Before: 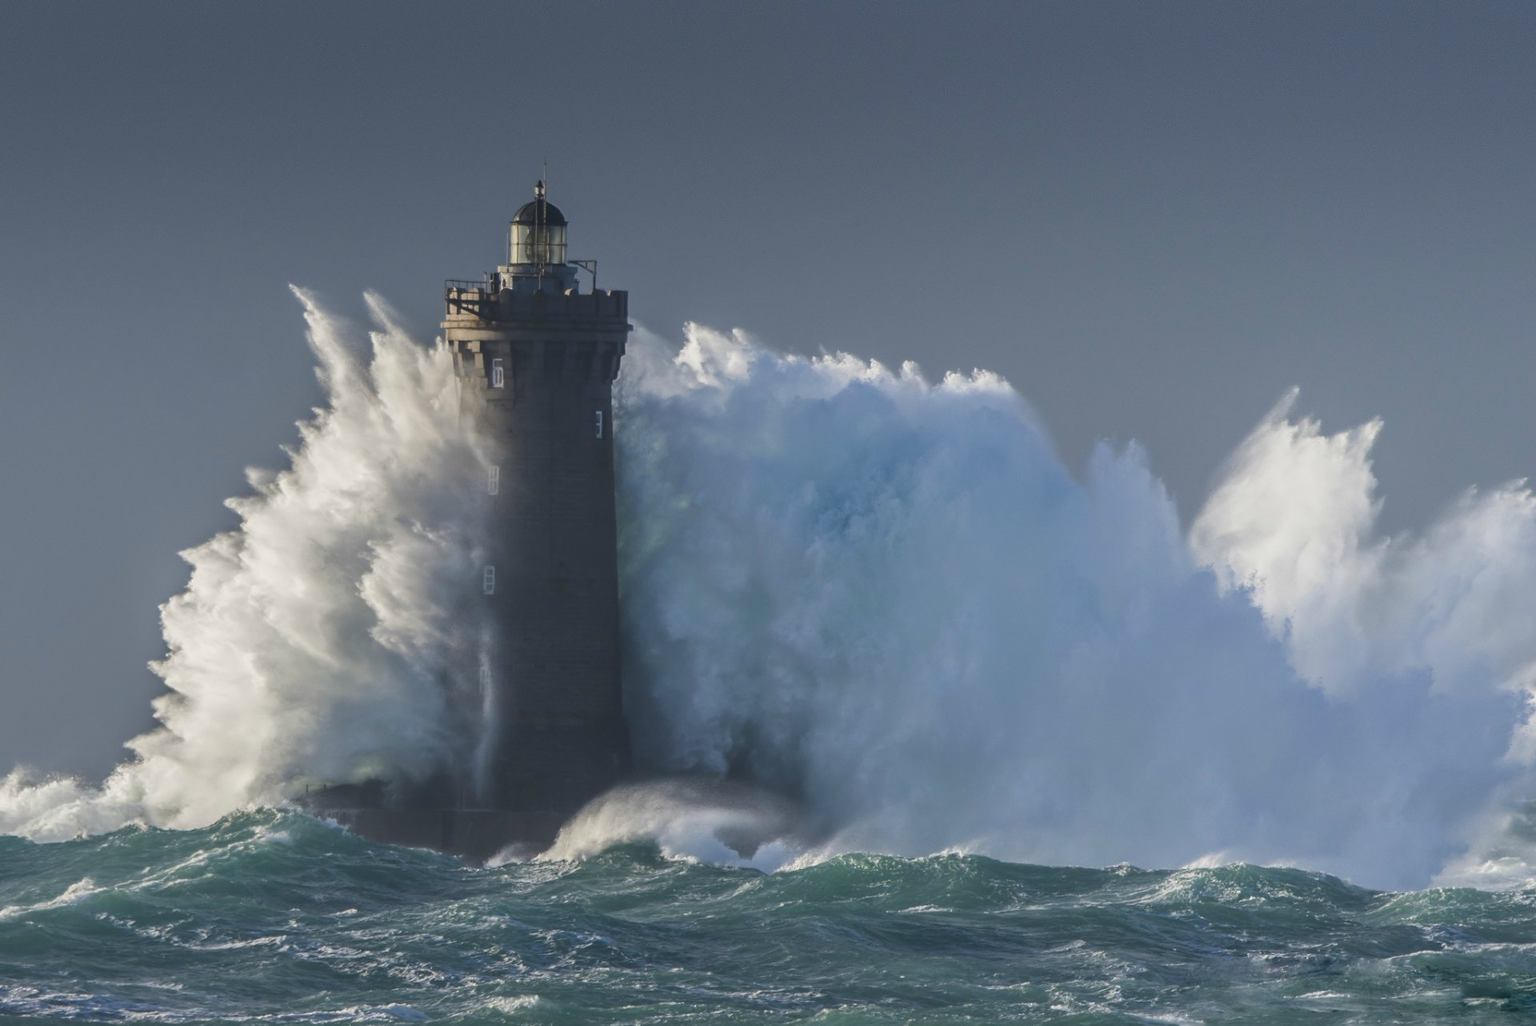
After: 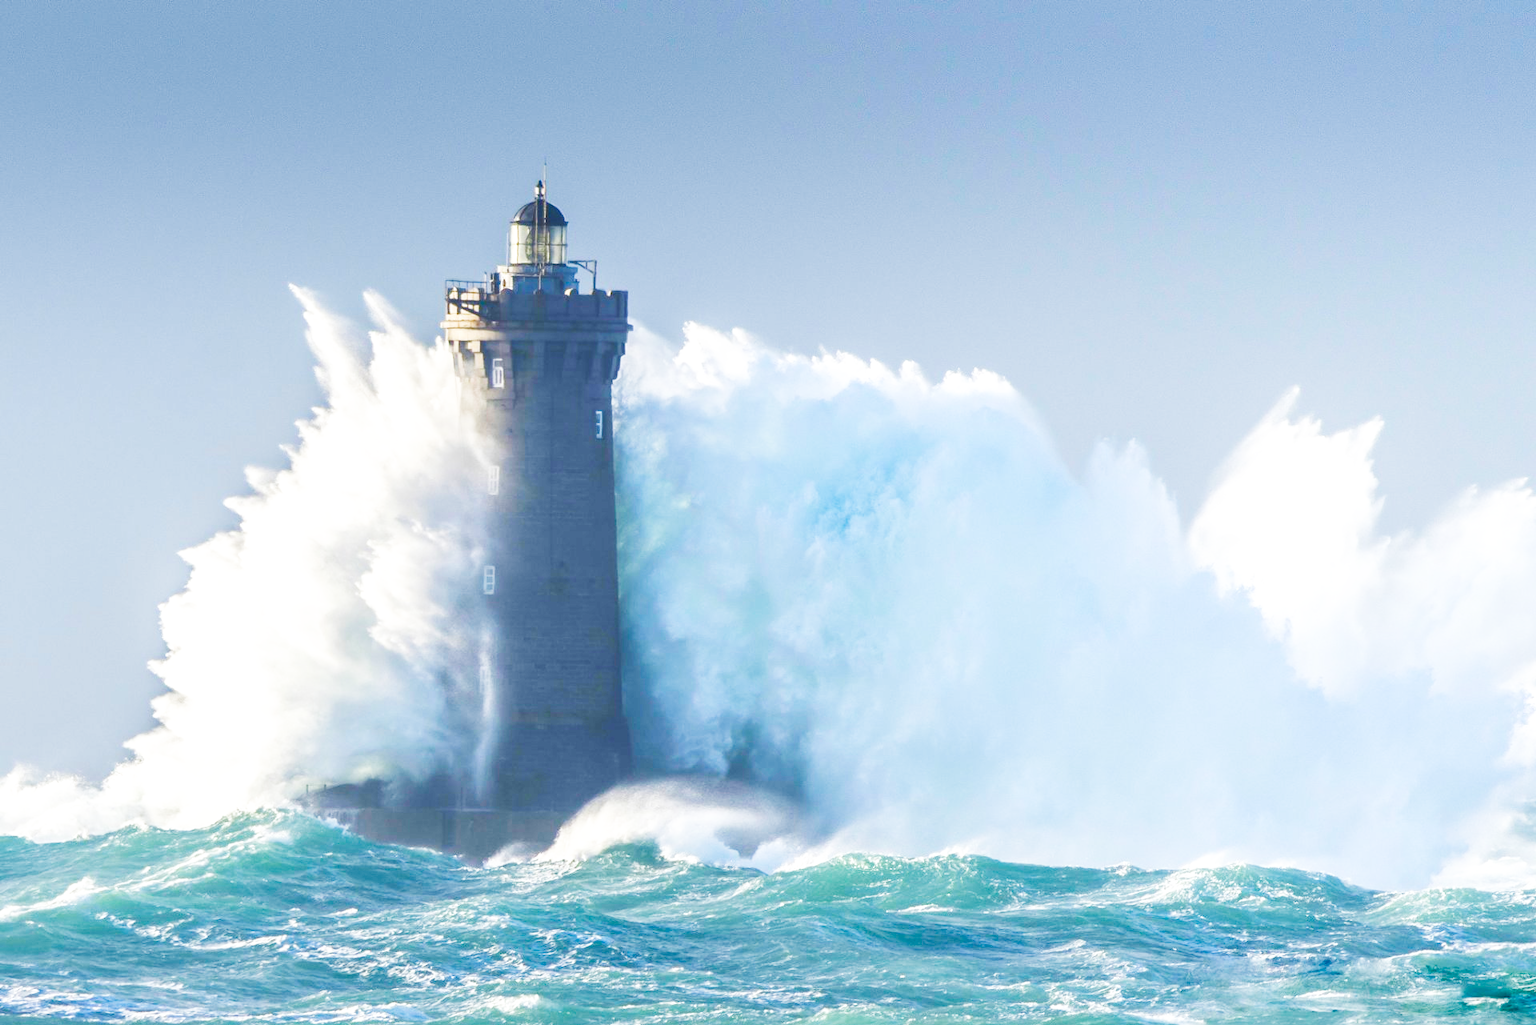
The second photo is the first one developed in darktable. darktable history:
exposure: black level correction 0, exposure 0.7 EV, compensate exposure bias true, compensate highlight preservation false
color balance rgb: shadows lift › chroma 2.051%, shadows lift › hue 250.87°, power › hue 211.52°, global offset › luminance 0.486%, perceptual saturation grading › global saturation 0.652%, perceptual saturation grading › highlights -17.643%, perceptual saturation grading › mid-tones 32.726%, perceptual saturation grading › shadows 50.37%, global vibrance 20%
base curve: curves: ch0 [(0, 0.003) (0.001, 0.002) (0.006, 0.004) (0.02, 0.022) (0.048, 0.086) (0.094, 0.234) (0.162, 0.431) (0.258, 0.629) (0.385, 0.8) (0.548, 0.918) (0.751, 0.988) (1, 1)], preserve colors none
